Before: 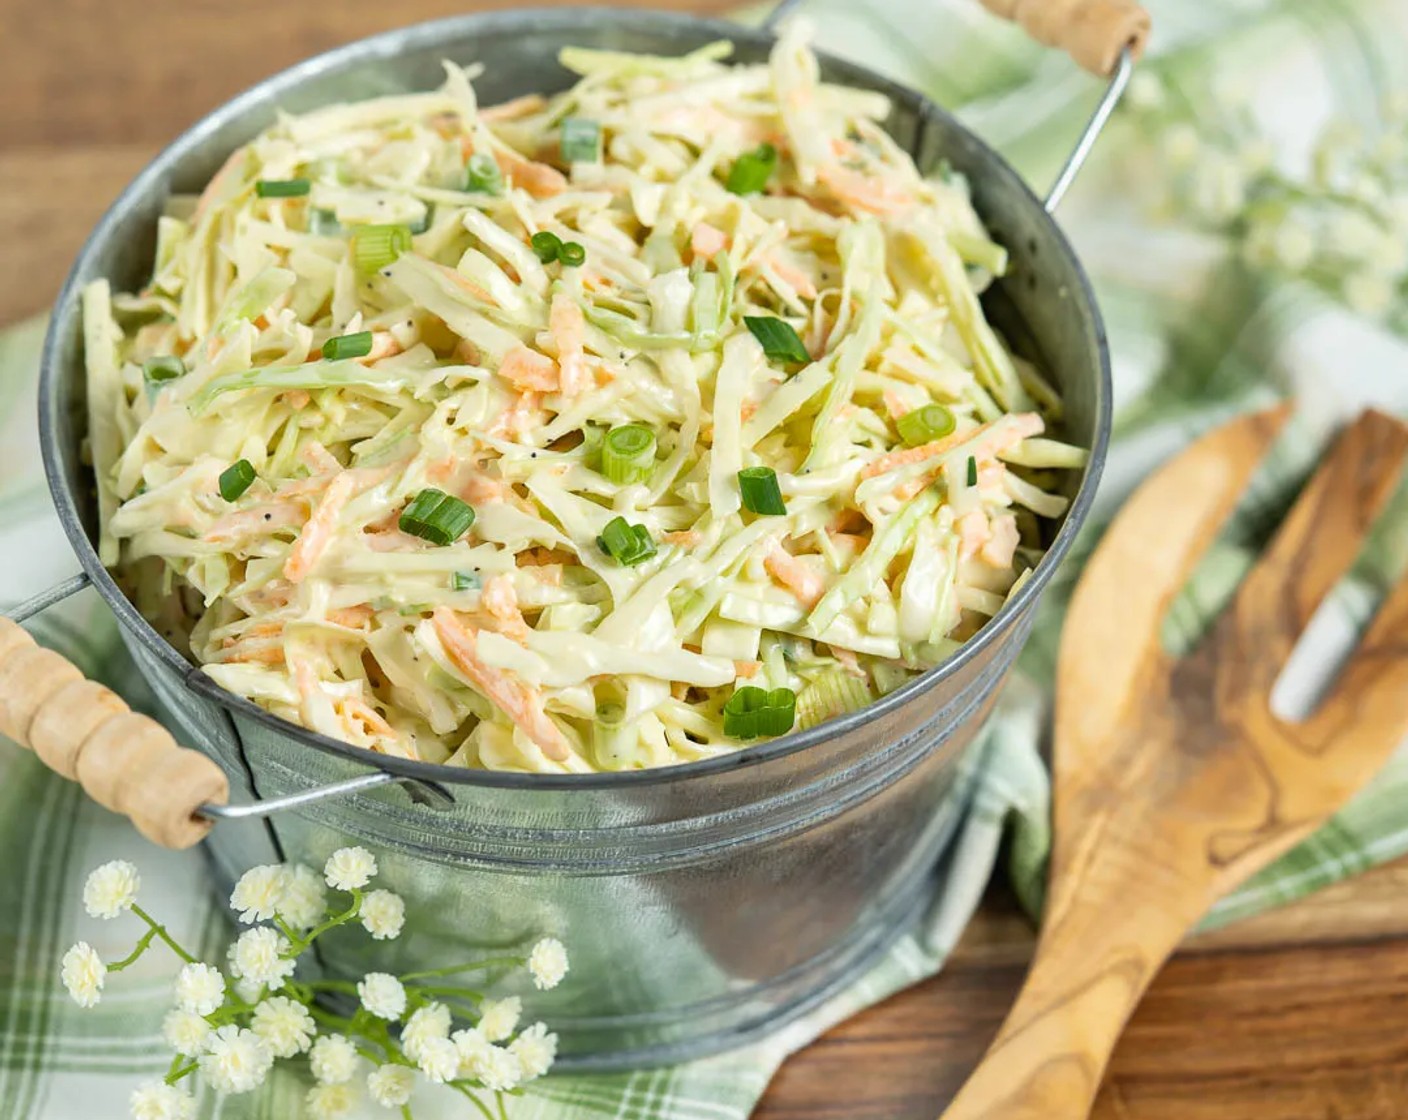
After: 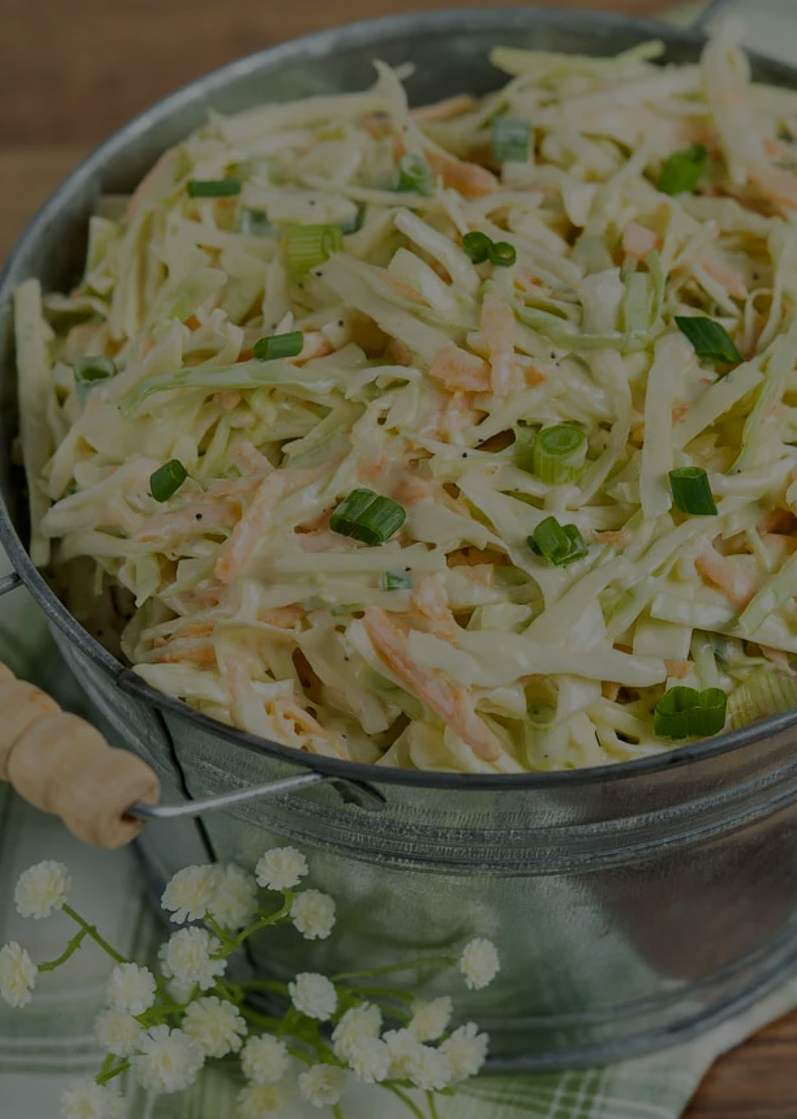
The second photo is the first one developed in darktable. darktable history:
exposure: exposure -1.95 EV, compensate exposure bias true, compensate highlight preservation false
crop: left 4.952%, right 38.402%
